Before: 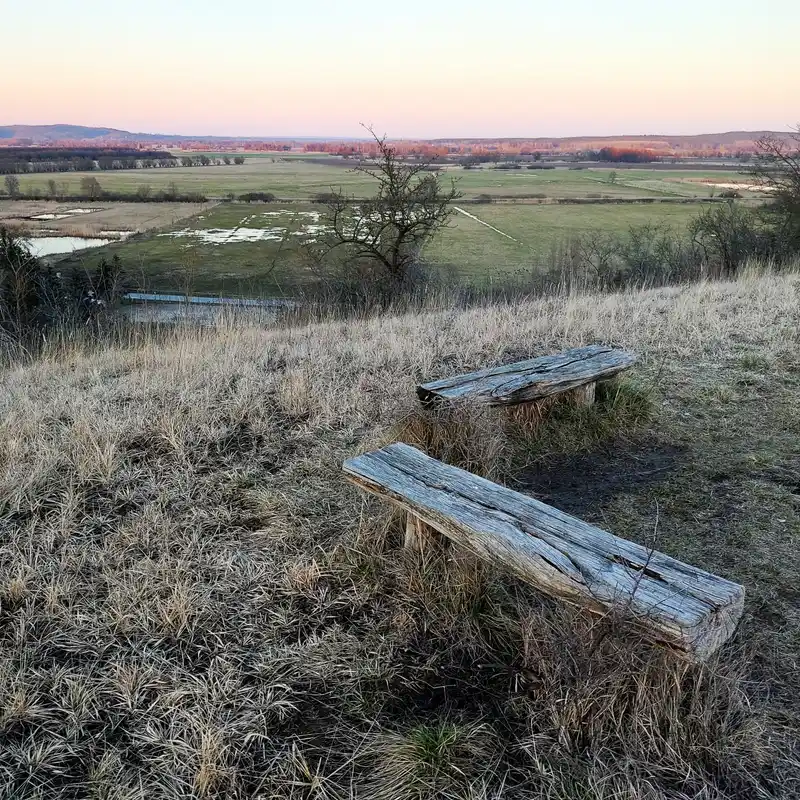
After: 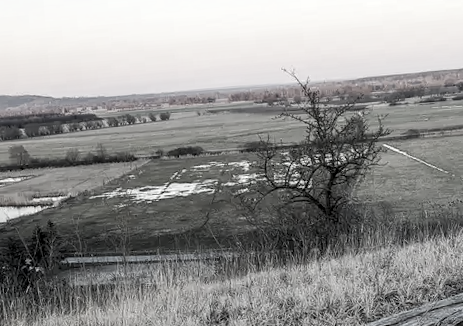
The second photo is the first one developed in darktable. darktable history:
color contrast: green-magenta contrast 0.84, blue-yellow contrast 0.86
crop: left 10.121%, top 10.631%, right 36.218%, bottom 51.526%
color correction: saturation 0.2
rotate and perspective: rotation -4.86°, automatic cropping off
local contrast: on, module defaults
